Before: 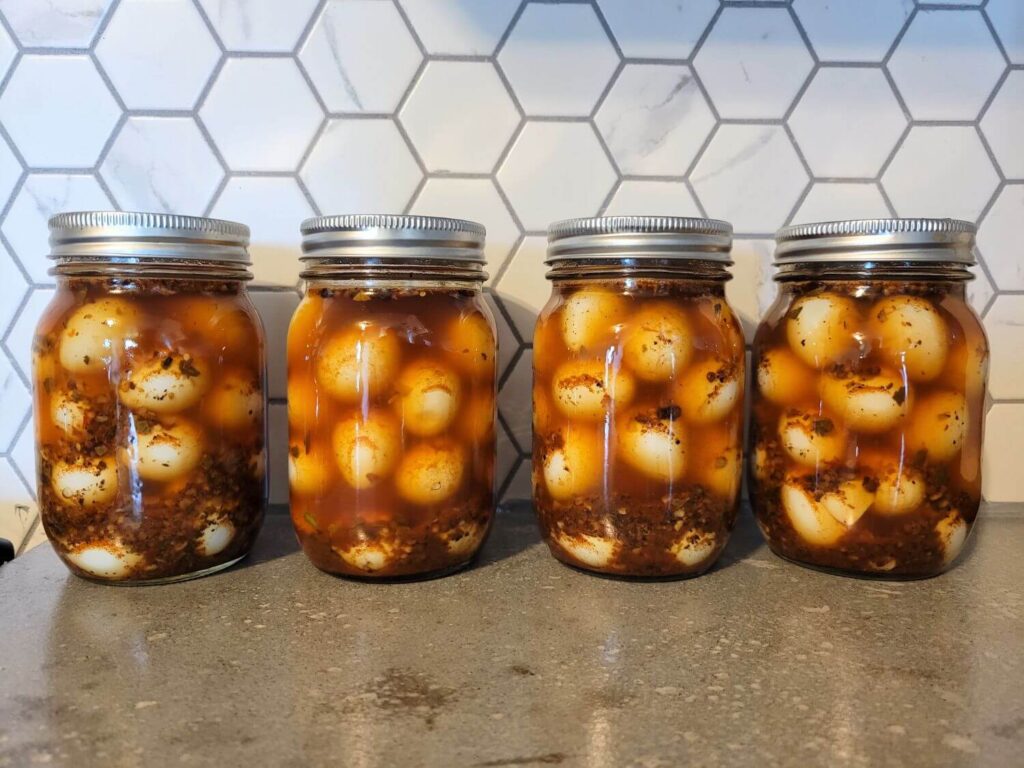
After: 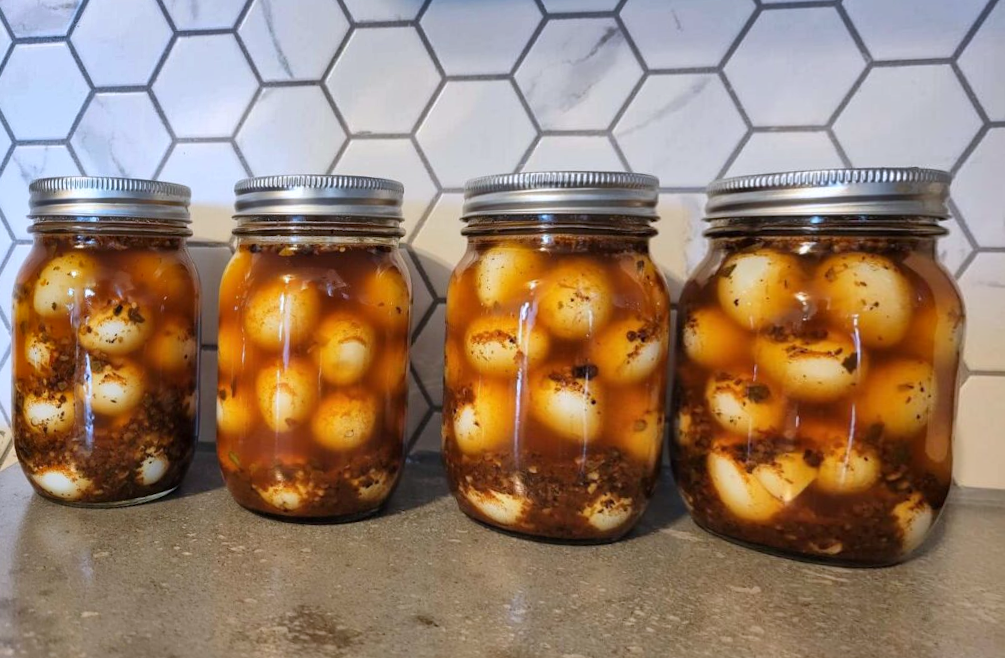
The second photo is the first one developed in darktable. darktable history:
white balance: red 0.984, blue 1.059
shadows and highlights: shadows 75, highlights -60.85, soften with gaussian
rotate and perspective: rotation 1.69°, lens shift (vertical) -0.023, lens shift (horizontal) -0.291, crop left 0.025, crop right 0.988, crop top 0.092, crop bottom 0.842
